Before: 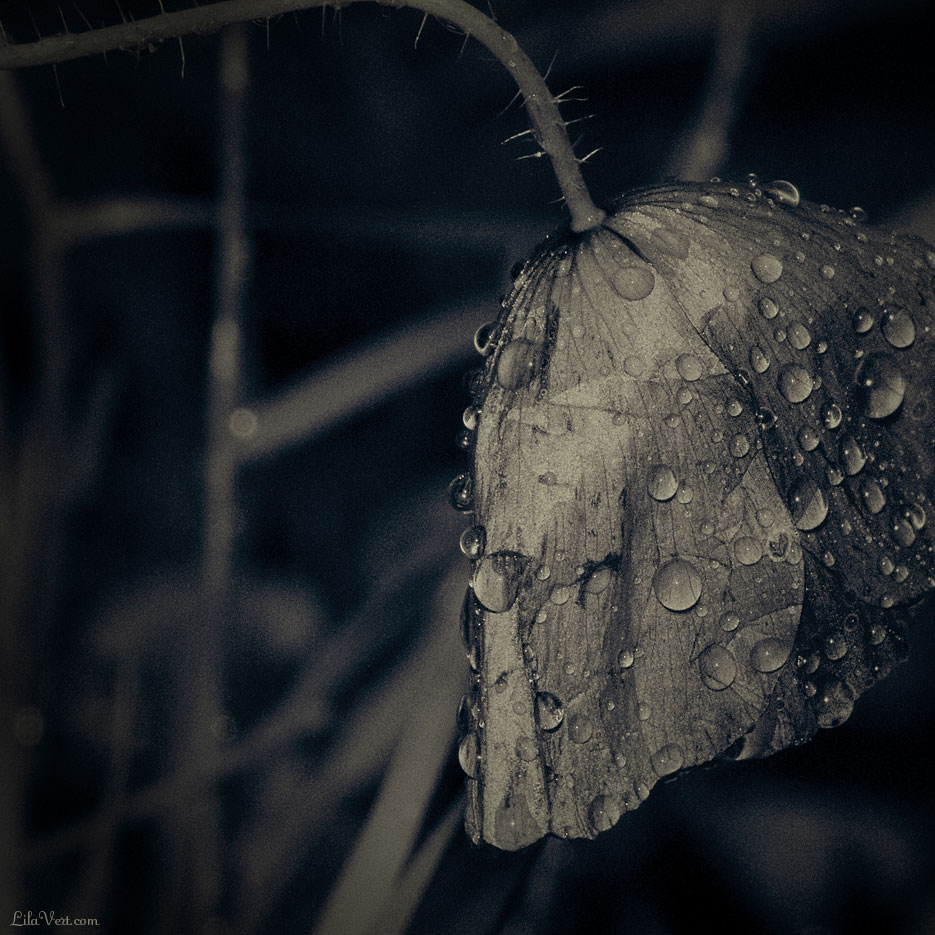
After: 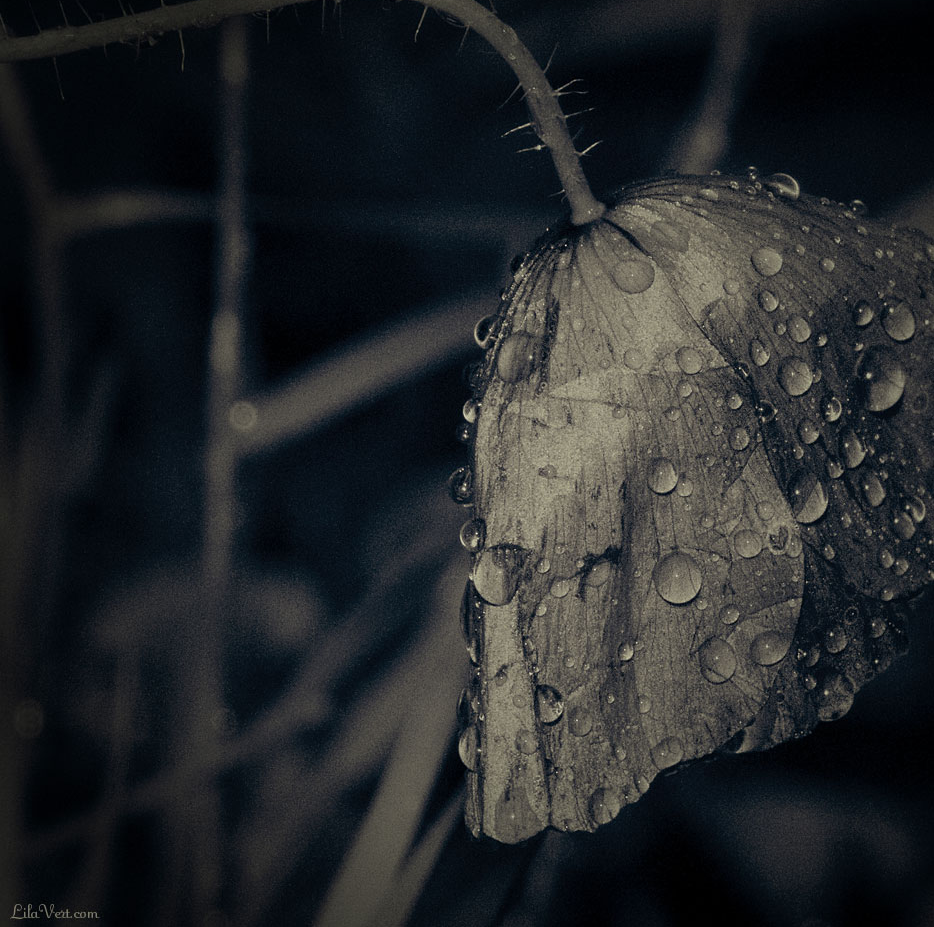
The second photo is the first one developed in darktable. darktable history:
crop: top 0.815%, right 0.003%
